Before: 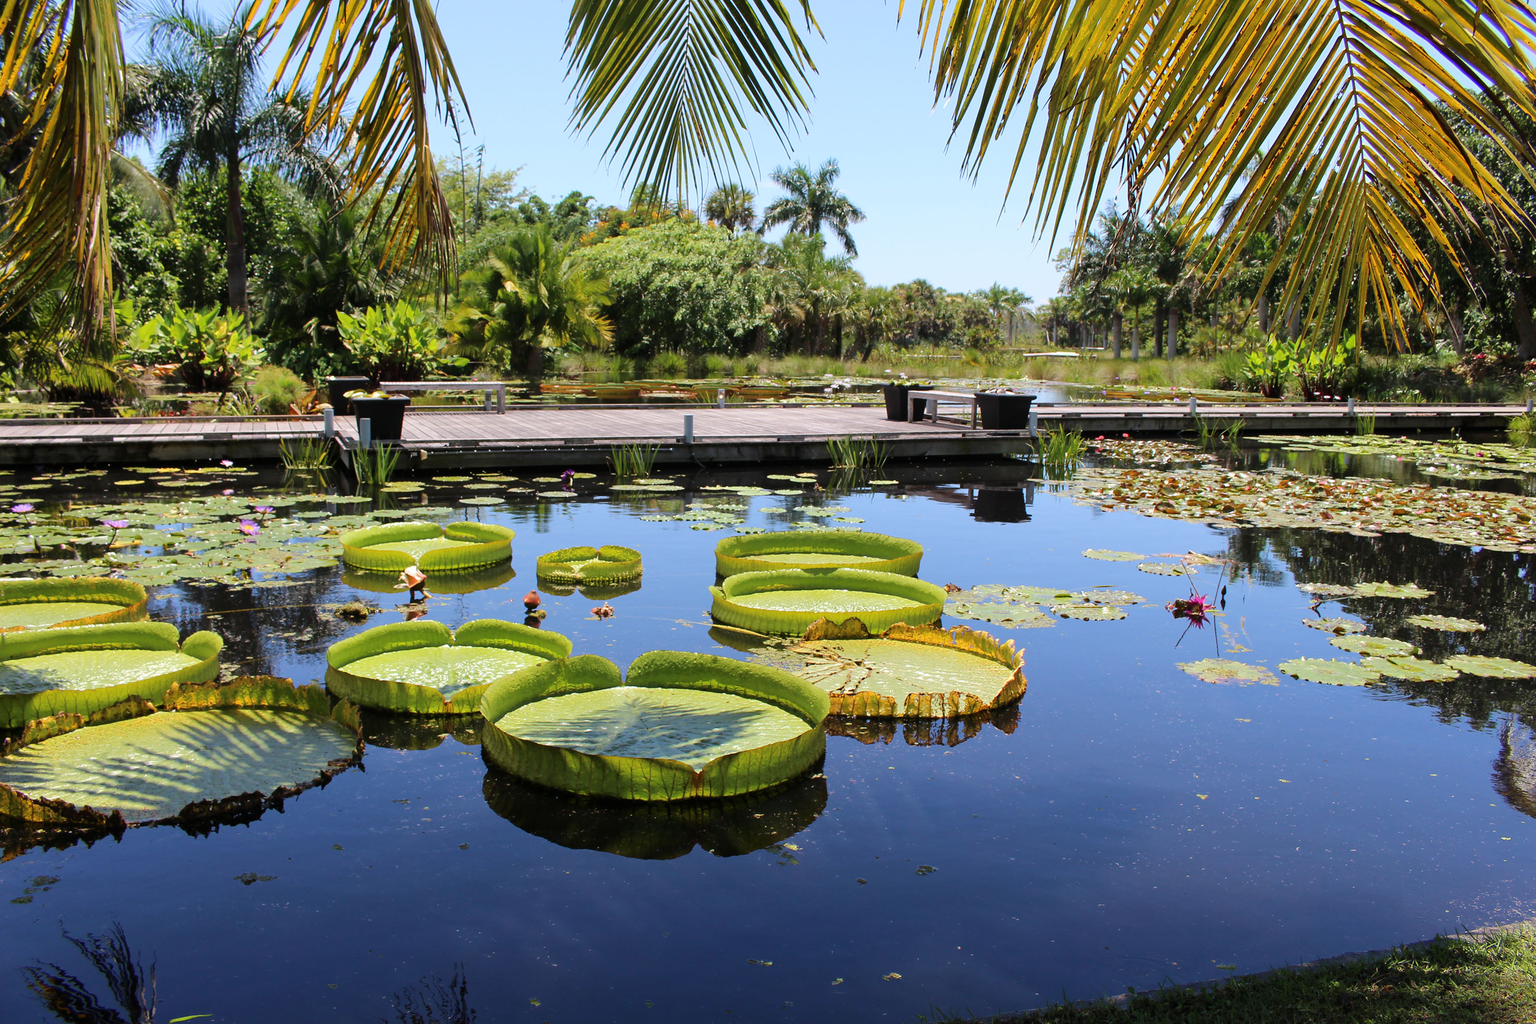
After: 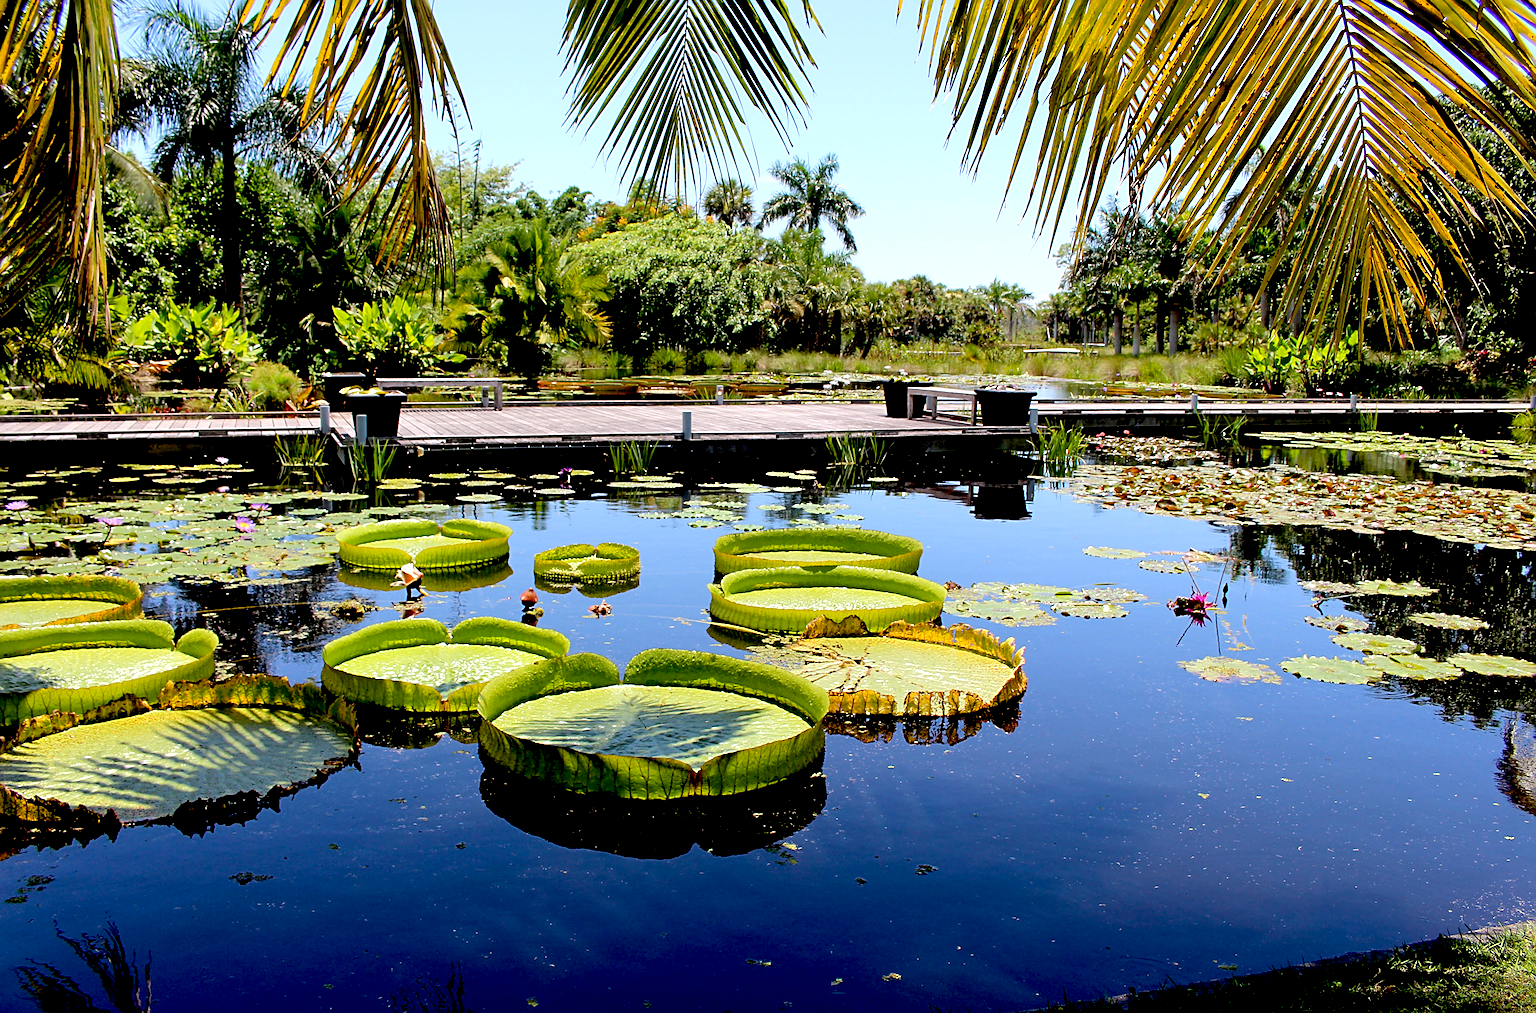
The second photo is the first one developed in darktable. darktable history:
exposure: black level correction 0.032, exposure 0.311 EV, compensate exposure bias true, compensate highlight preservation false
crop: left 0.422%, top 0.622%, right 0.196%, bottom 0.825%
sharpen: radius 3.125
